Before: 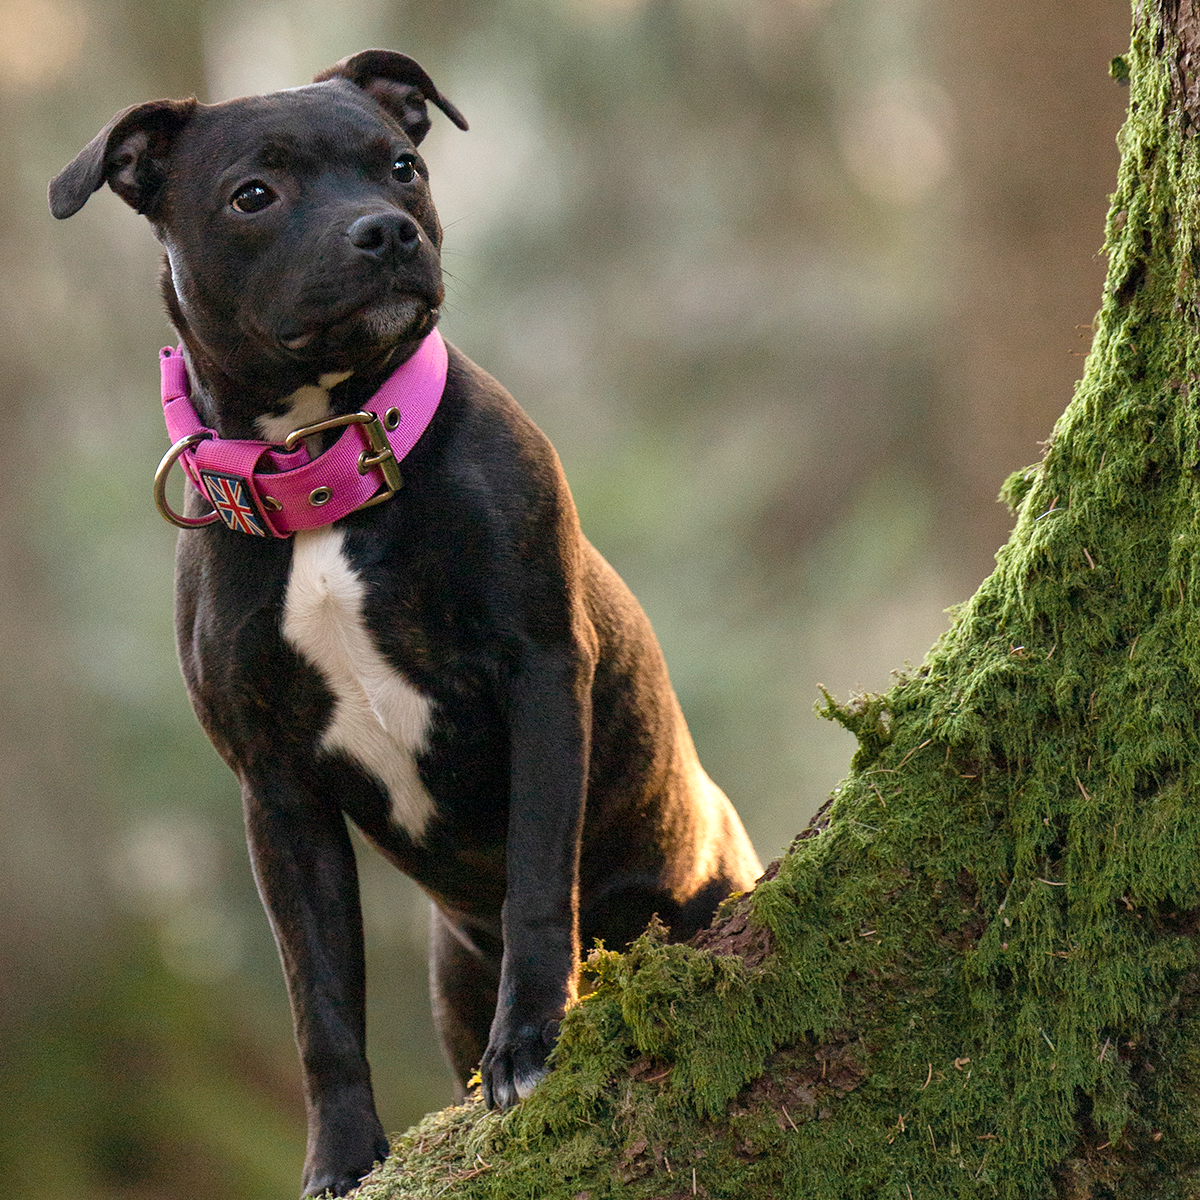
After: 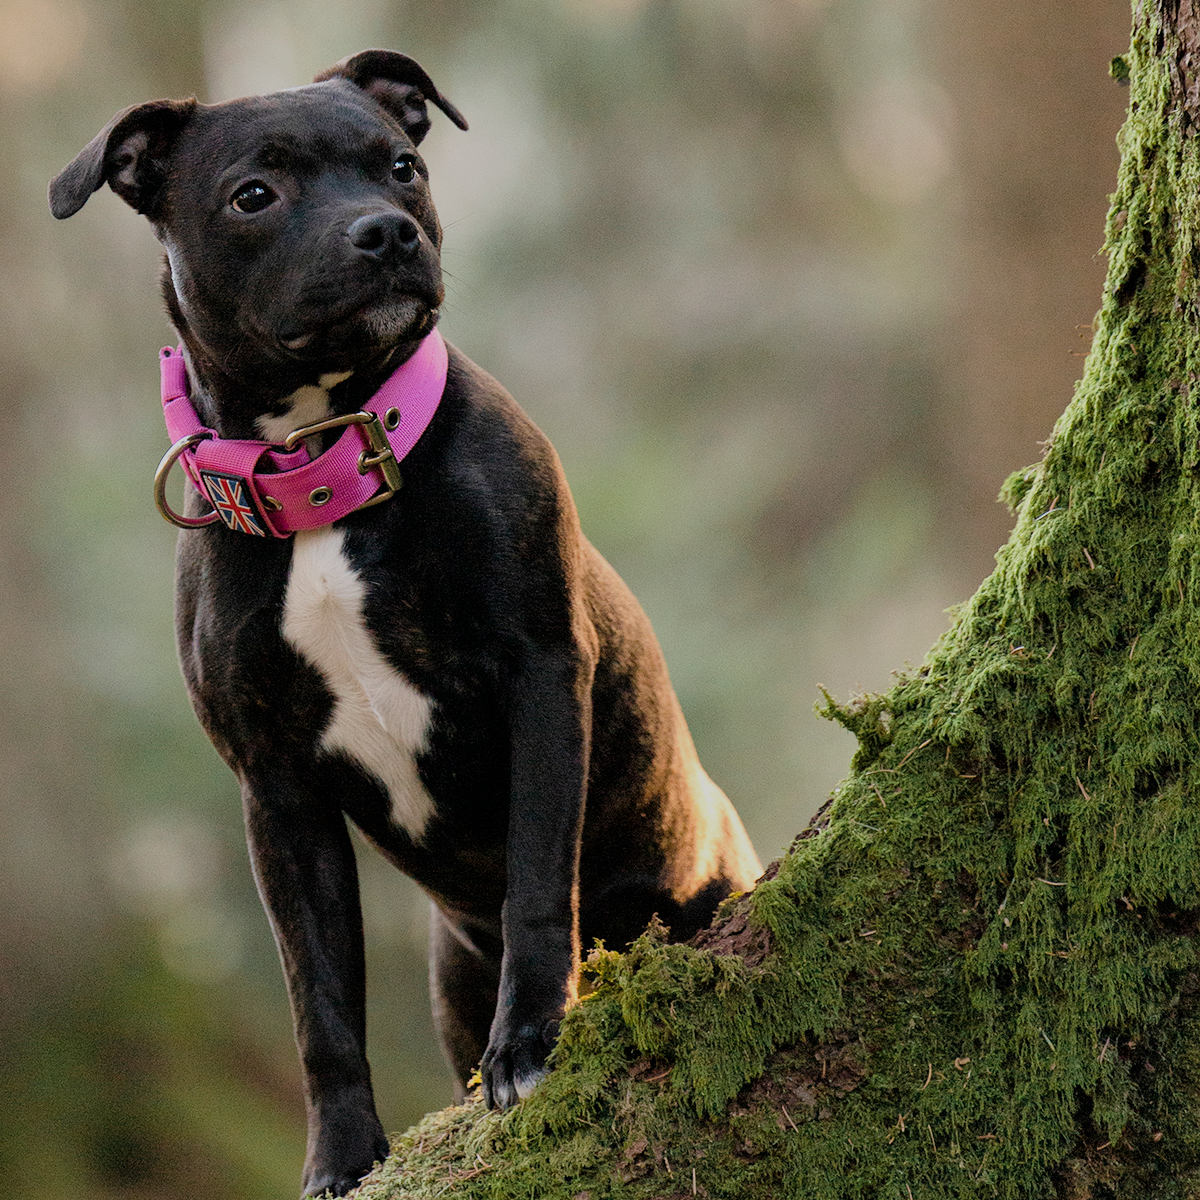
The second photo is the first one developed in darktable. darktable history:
filmic rgb: black relative exposure -7.26 EV, white relative exposure 5.07 EV, hardness 3.21, iterations of high-quality reconstruction 0
